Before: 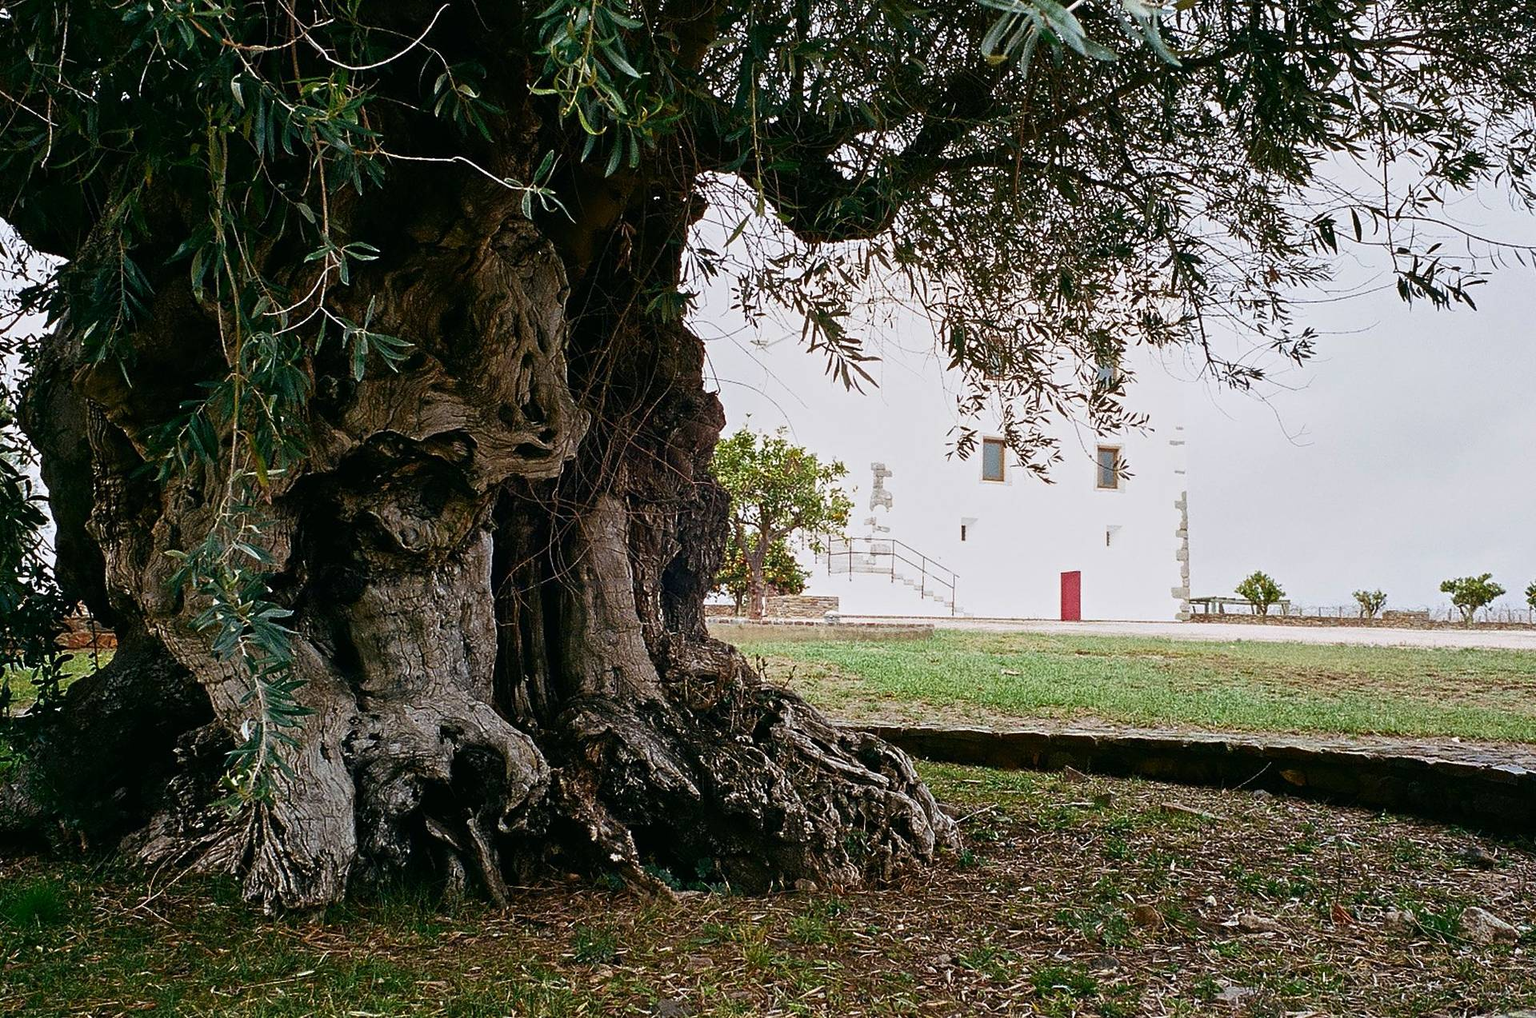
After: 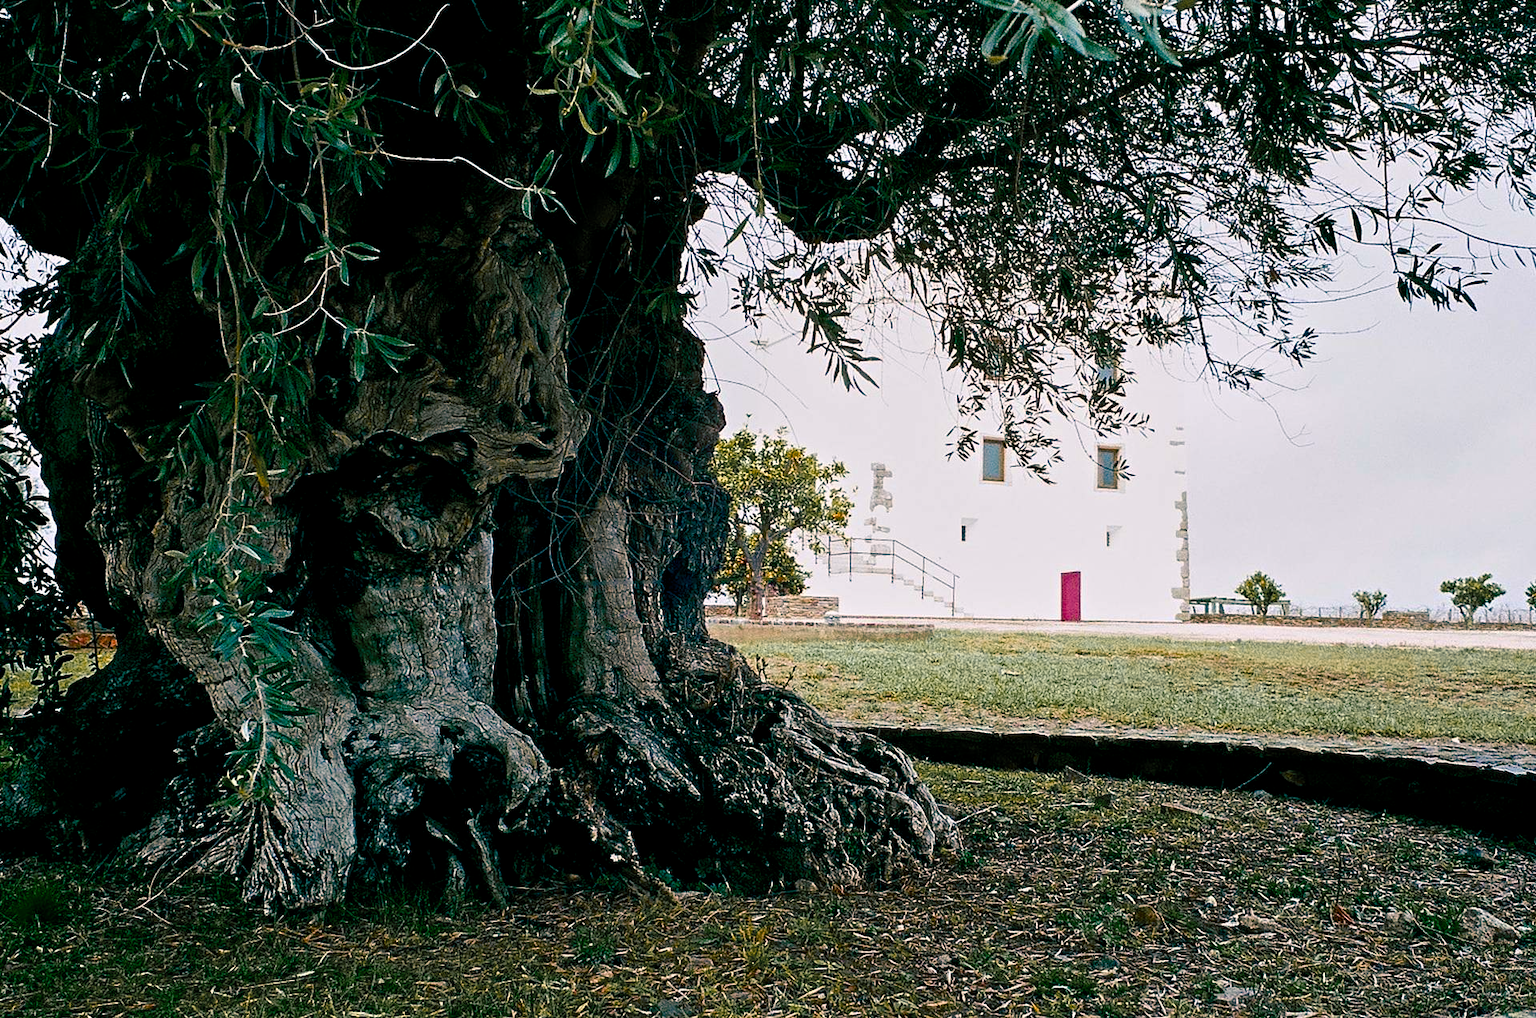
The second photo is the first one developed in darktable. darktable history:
color zones: curves: ch1 [(0.263, 0.53) (0.376, 0.287) (0.487, 0.512) (0.748, 0.547) (1, 0.513)]; ch2 [(0.262, 0.45) (0.751, 0.477)], mix 31.98%
color balance rgb: shadows lift › luminance -28.76%, shadows lift › chroma 10%, shadows lift › hue 230°, power › chroma 0.5%, power › hue 215°, highlights gain › luminance 7.14%, highlights gain › chroma 1%, highlights gain › hue 50°, global offset › luminance -0.29%, global offset › hue 260°, perceptual saturation grading › global saturation 20%, perceptual saturation grading › highlights -13.92%, perceptual saturation grading › shadows 50%
